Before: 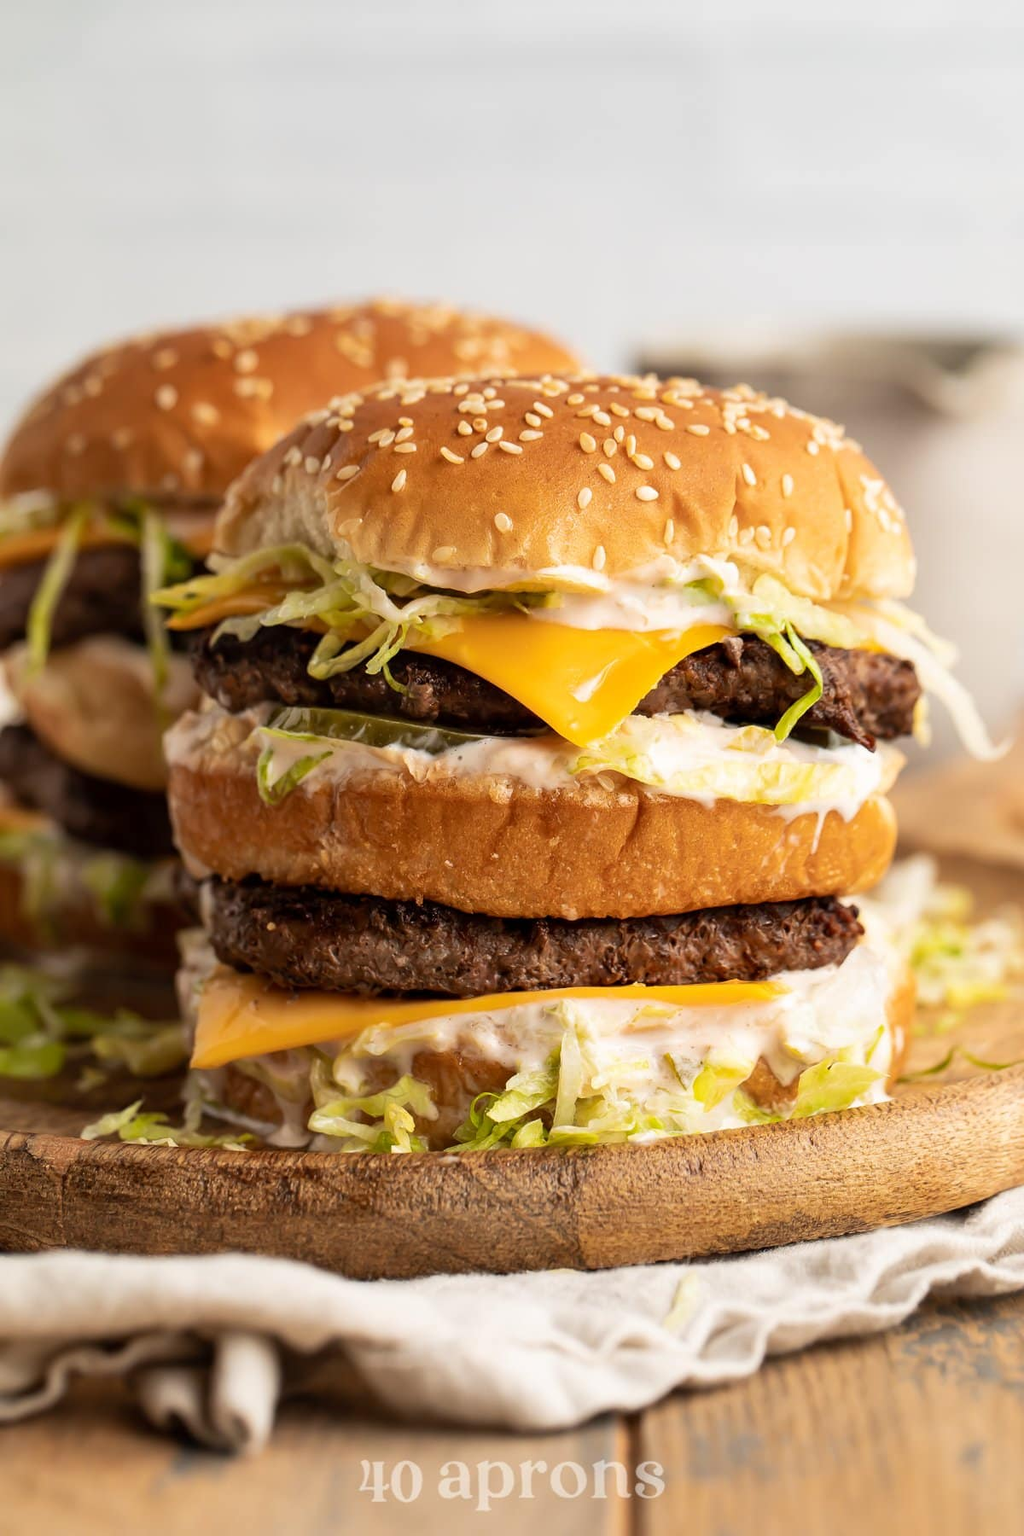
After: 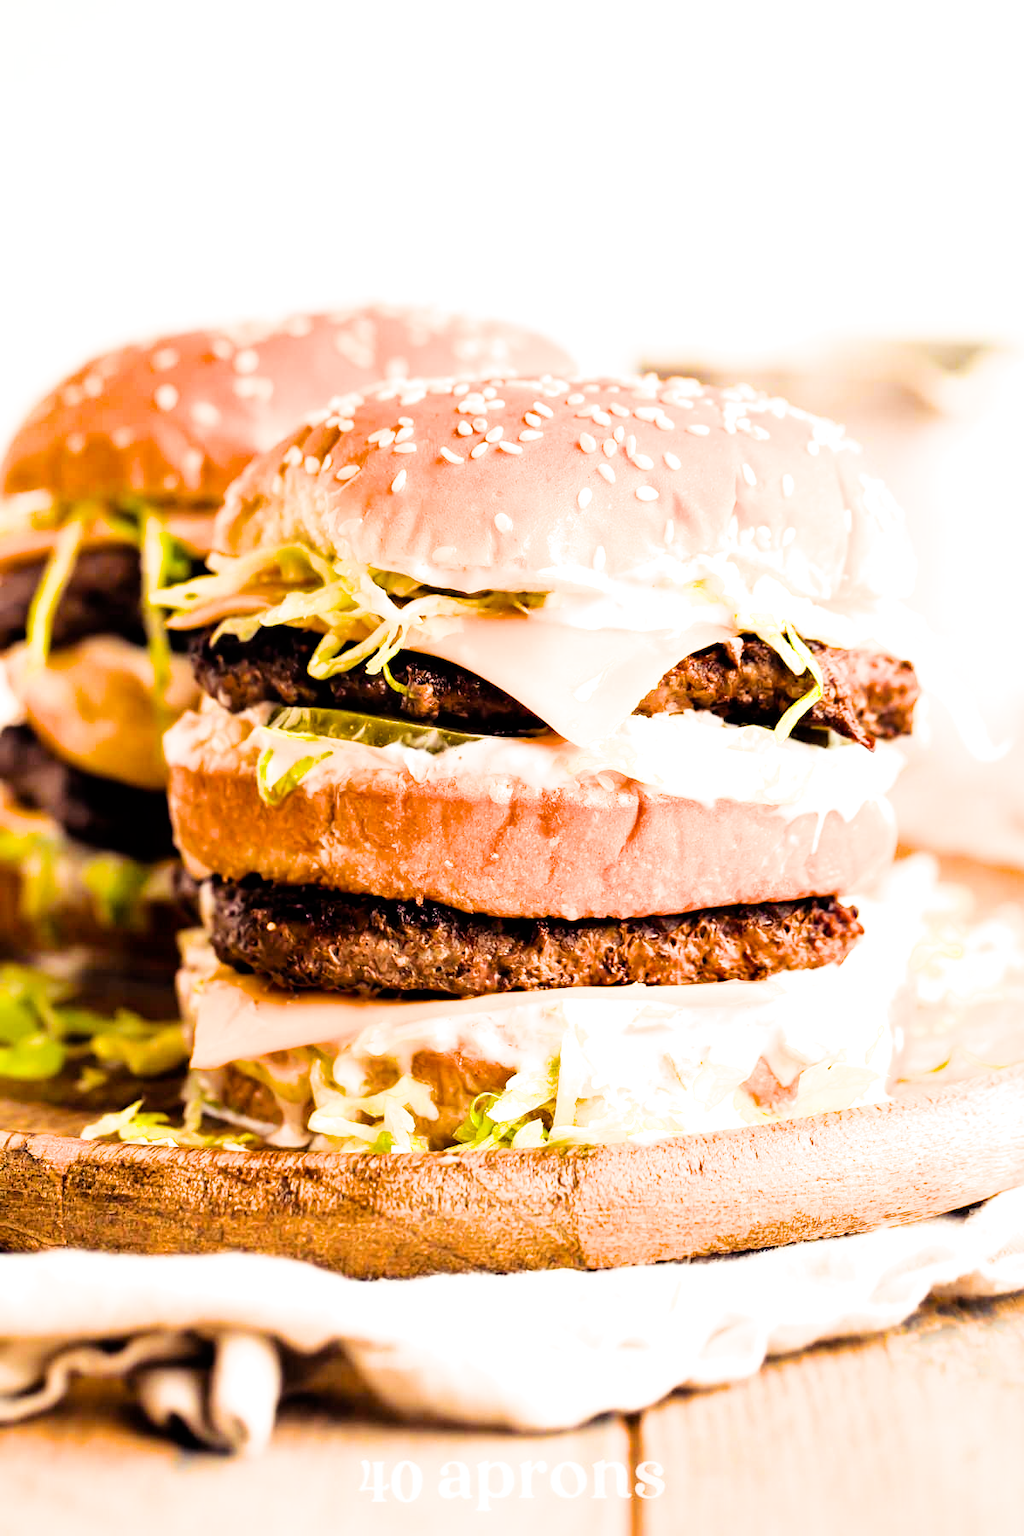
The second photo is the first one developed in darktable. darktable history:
color balance rgb: shadows lift › luminance -21.264%, shadows lift › chroma 9.046%, shadows lift › hue 282.45°, perceptual saturation grading › global saturation 40.005%, perceptual brilliance grading › global brilliance 12.748%, global vibrance 14.451%
filmic rgb: black relative exposure -5.1 EV, white relative exposure 4 EV, hardness 2.91, contrast 1.394, highlights saturation mix -31.06%
exposure: black level correction 0, exposure 1.473 EV, compensate exposure bias true, compensate highlight preservation false
